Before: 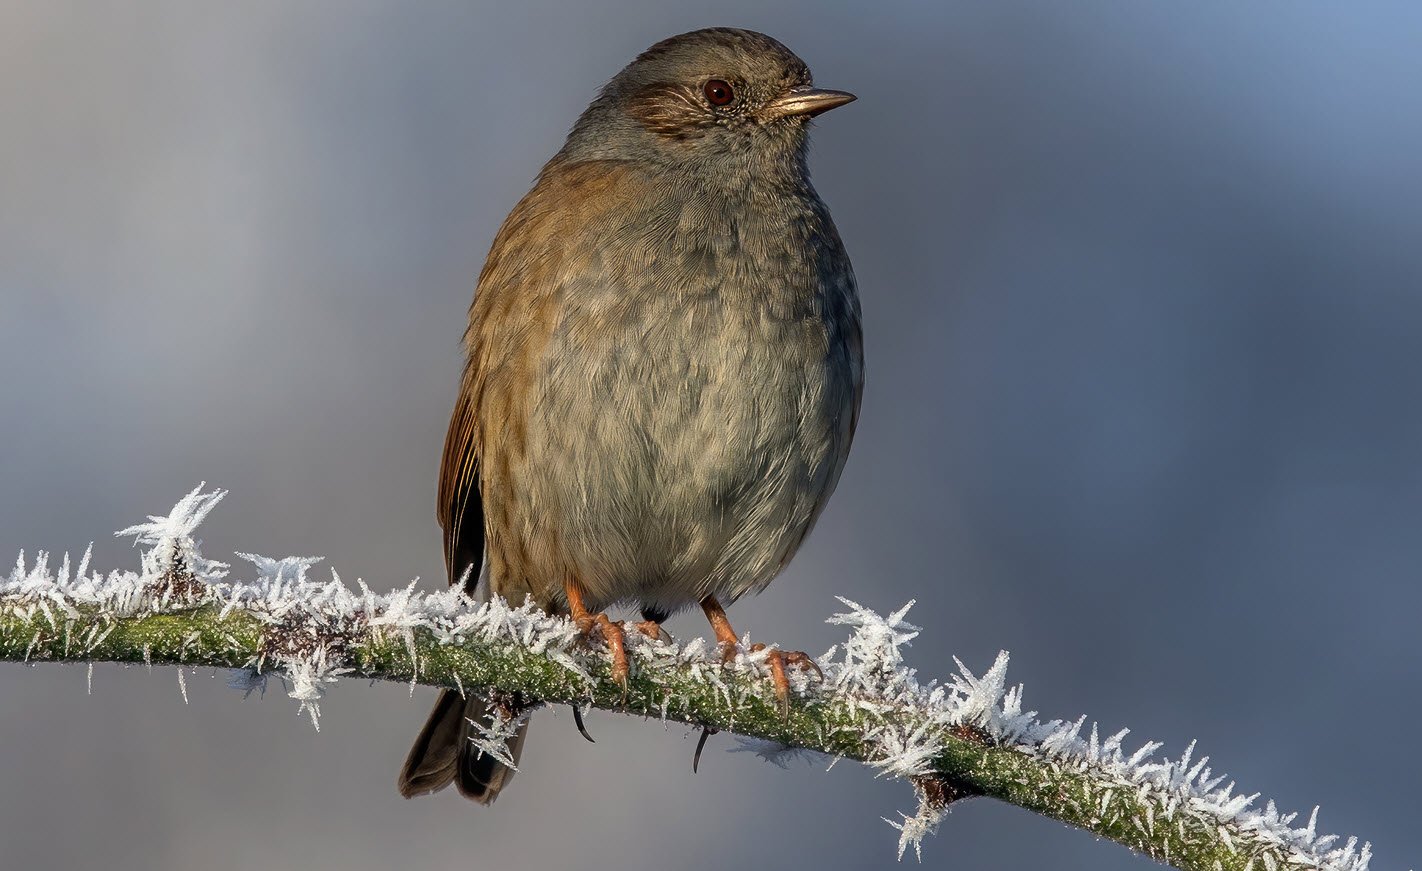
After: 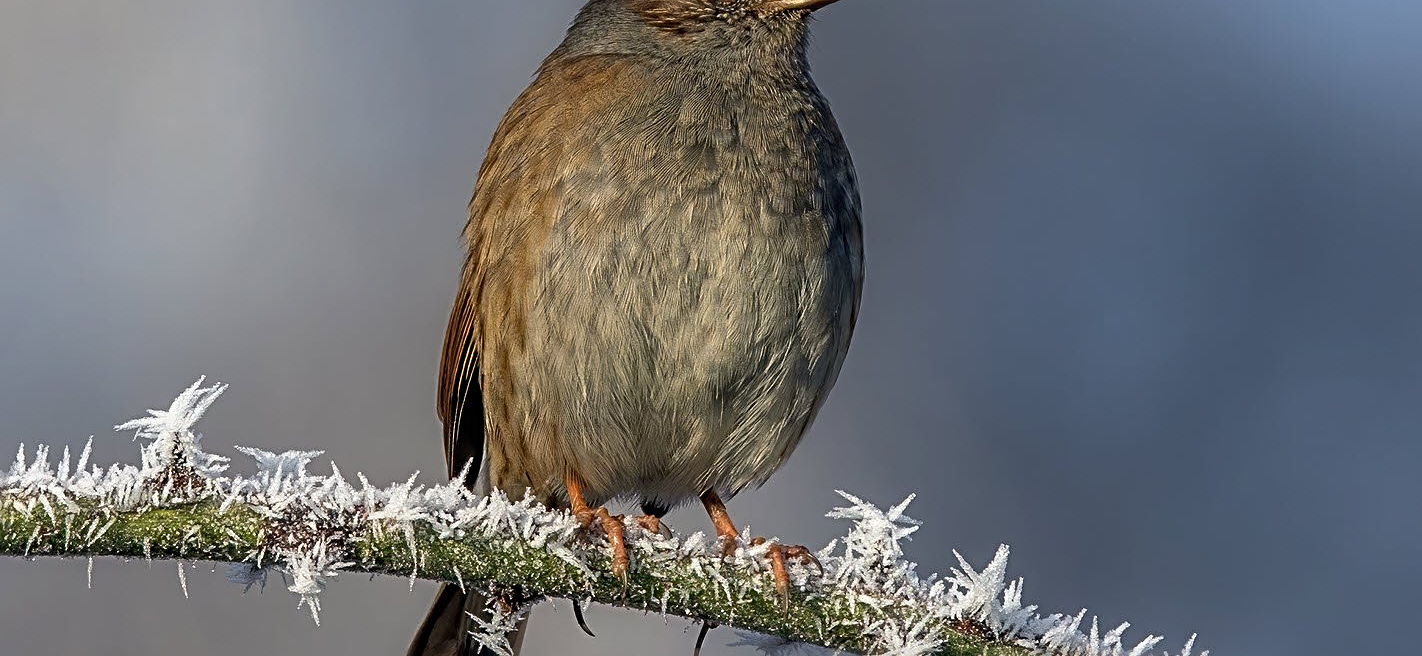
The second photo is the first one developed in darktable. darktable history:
sharpen: radius 3.113
crop and rotate: top 12.368%, bottom 12.247%
